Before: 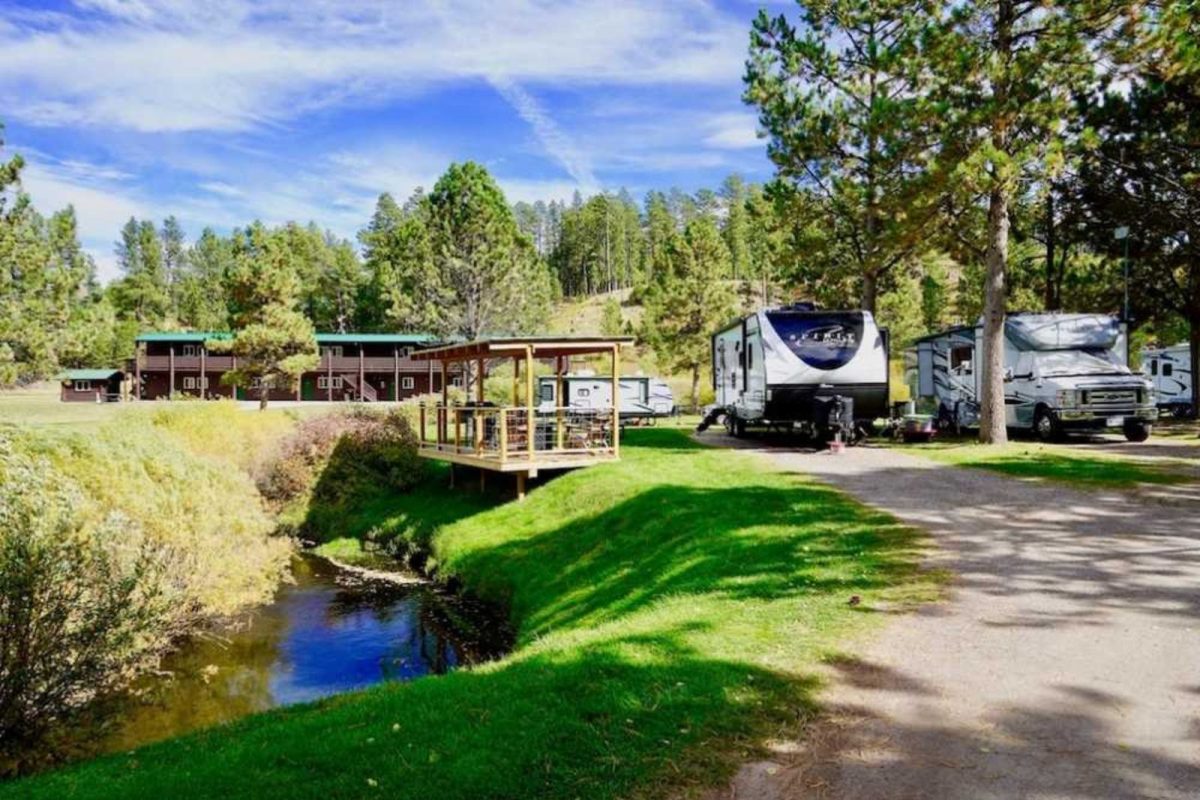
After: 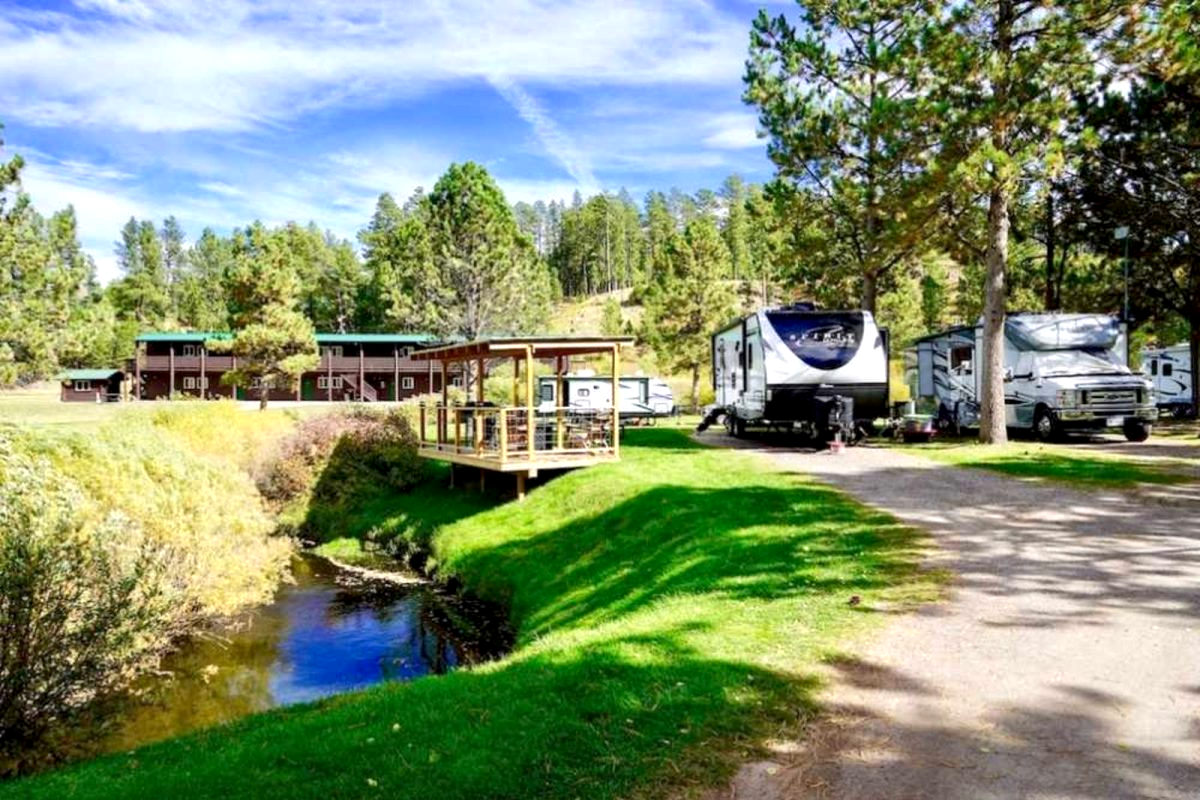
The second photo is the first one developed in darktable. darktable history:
exposure: black level correction 0.001, exposure 0.5 EV, compensate highlight preservation false
local contrast: highlights 63%, shadows 115%, detail 106%, midtone range 0.533
